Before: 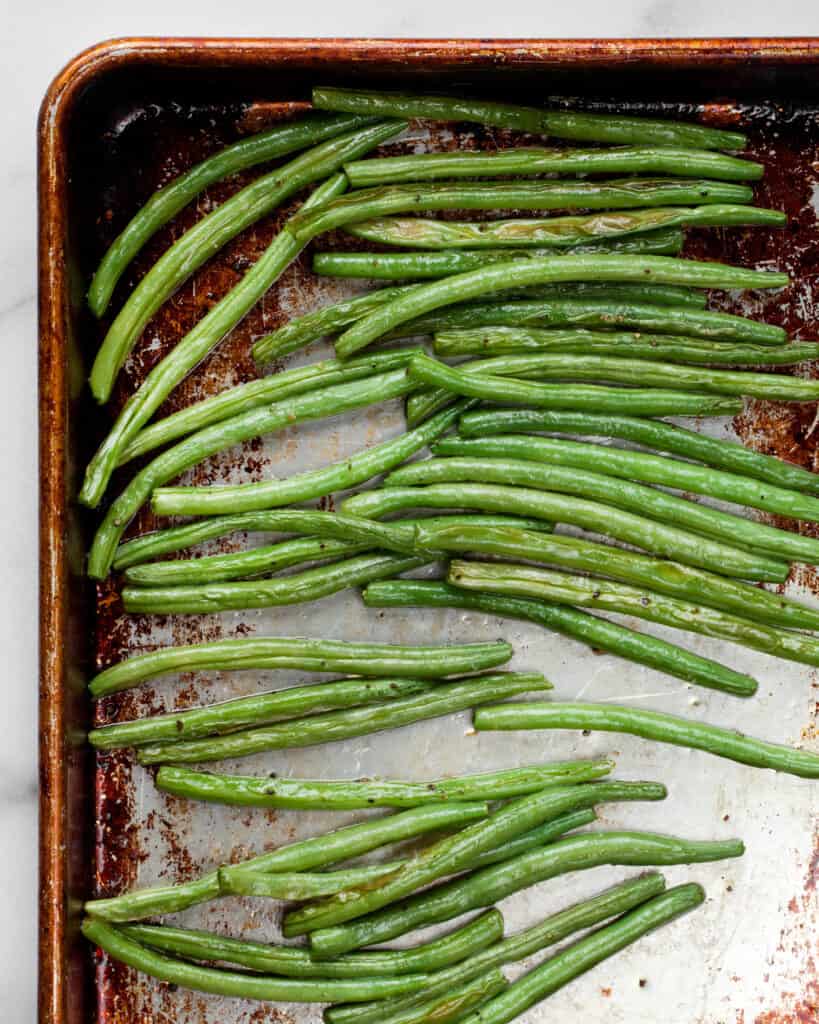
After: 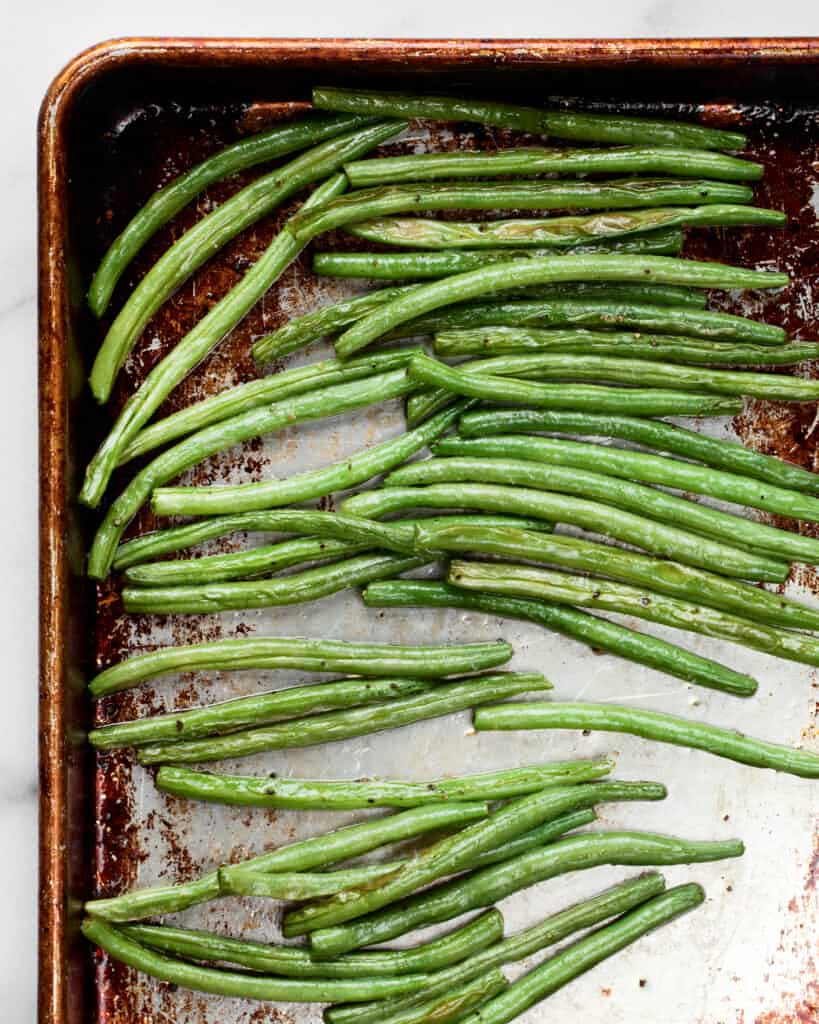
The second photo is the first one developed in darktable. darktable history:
base curve: curves: ch0 [(0, 0) (0.472, 0.508) (1, 1)], preserve colors none
color zones: curves: ch0 [(0, 0.5) (0.143, 0.52) (0.286, 0.5) (0.429, 0.5) (0.571, 0.5) (0.714, 0.5) (0.857, 0.5) (1, 0.5)]; ch1 [(0, 0.489) (0.155, 0.45) (0.286, 0.466) (0.429, 0.5) (0.571, 0.5) (0.714, 0.5) (0.857, 0.5) (1, 0.489)]
contrast brightness saturation: contrast 0.14
